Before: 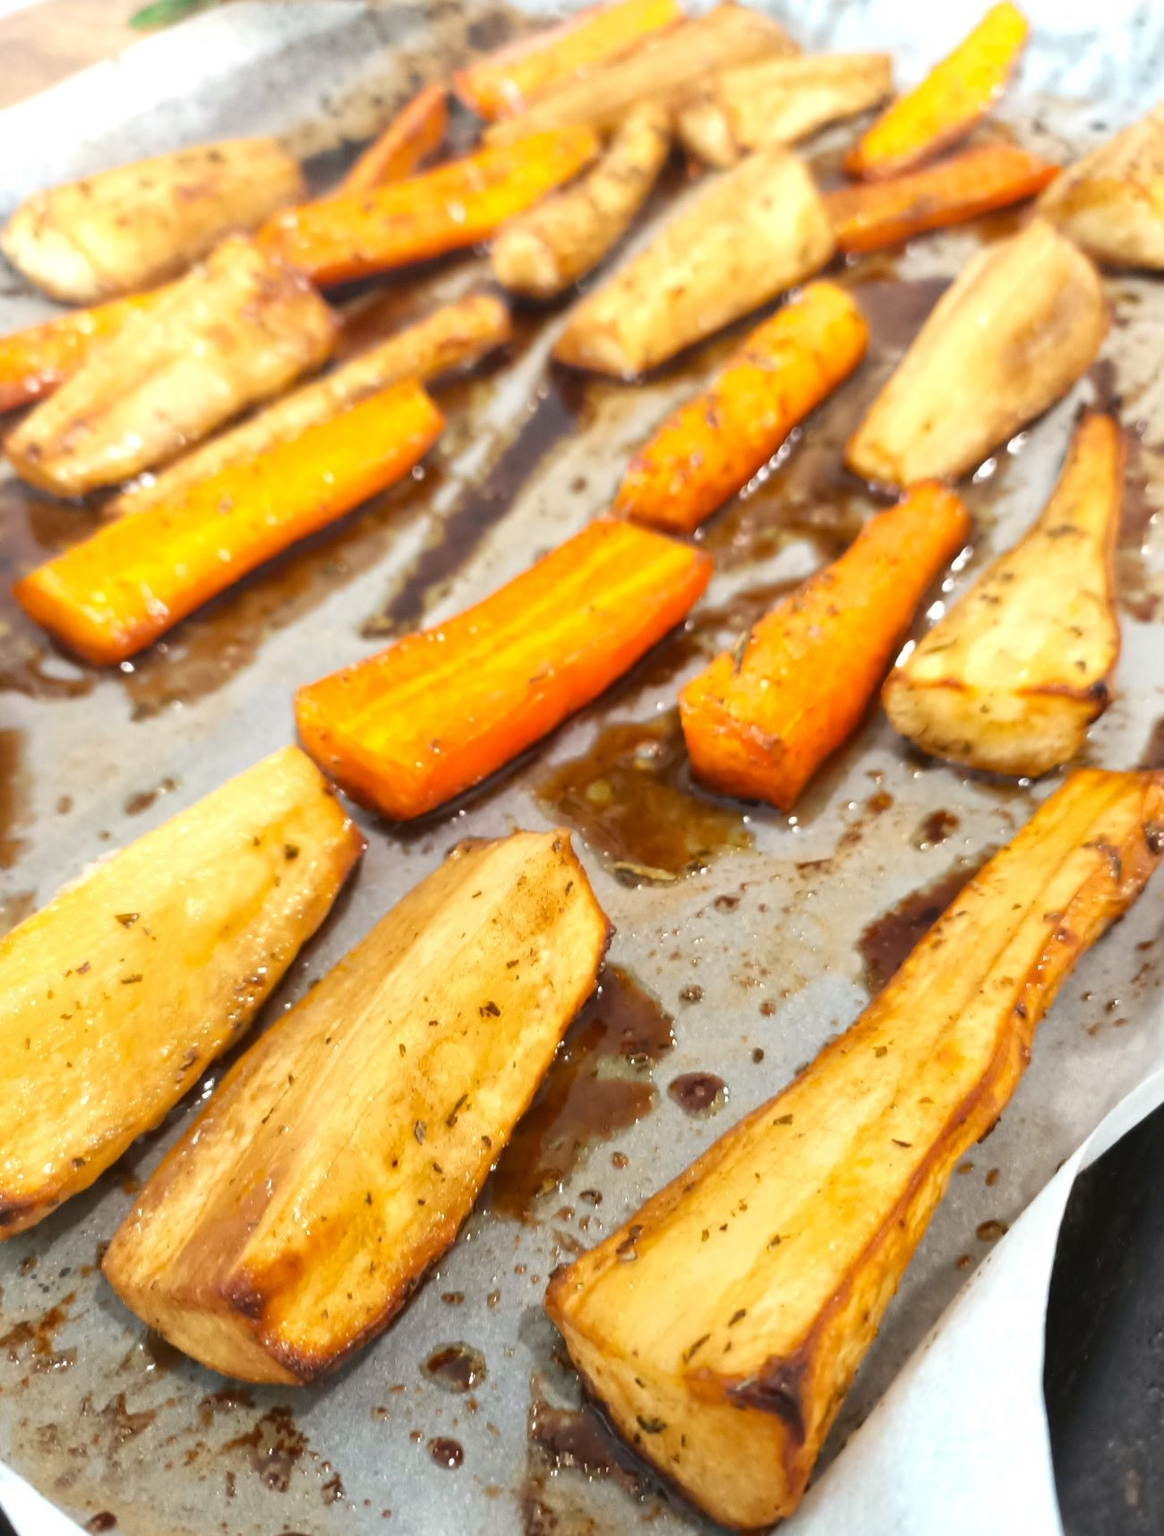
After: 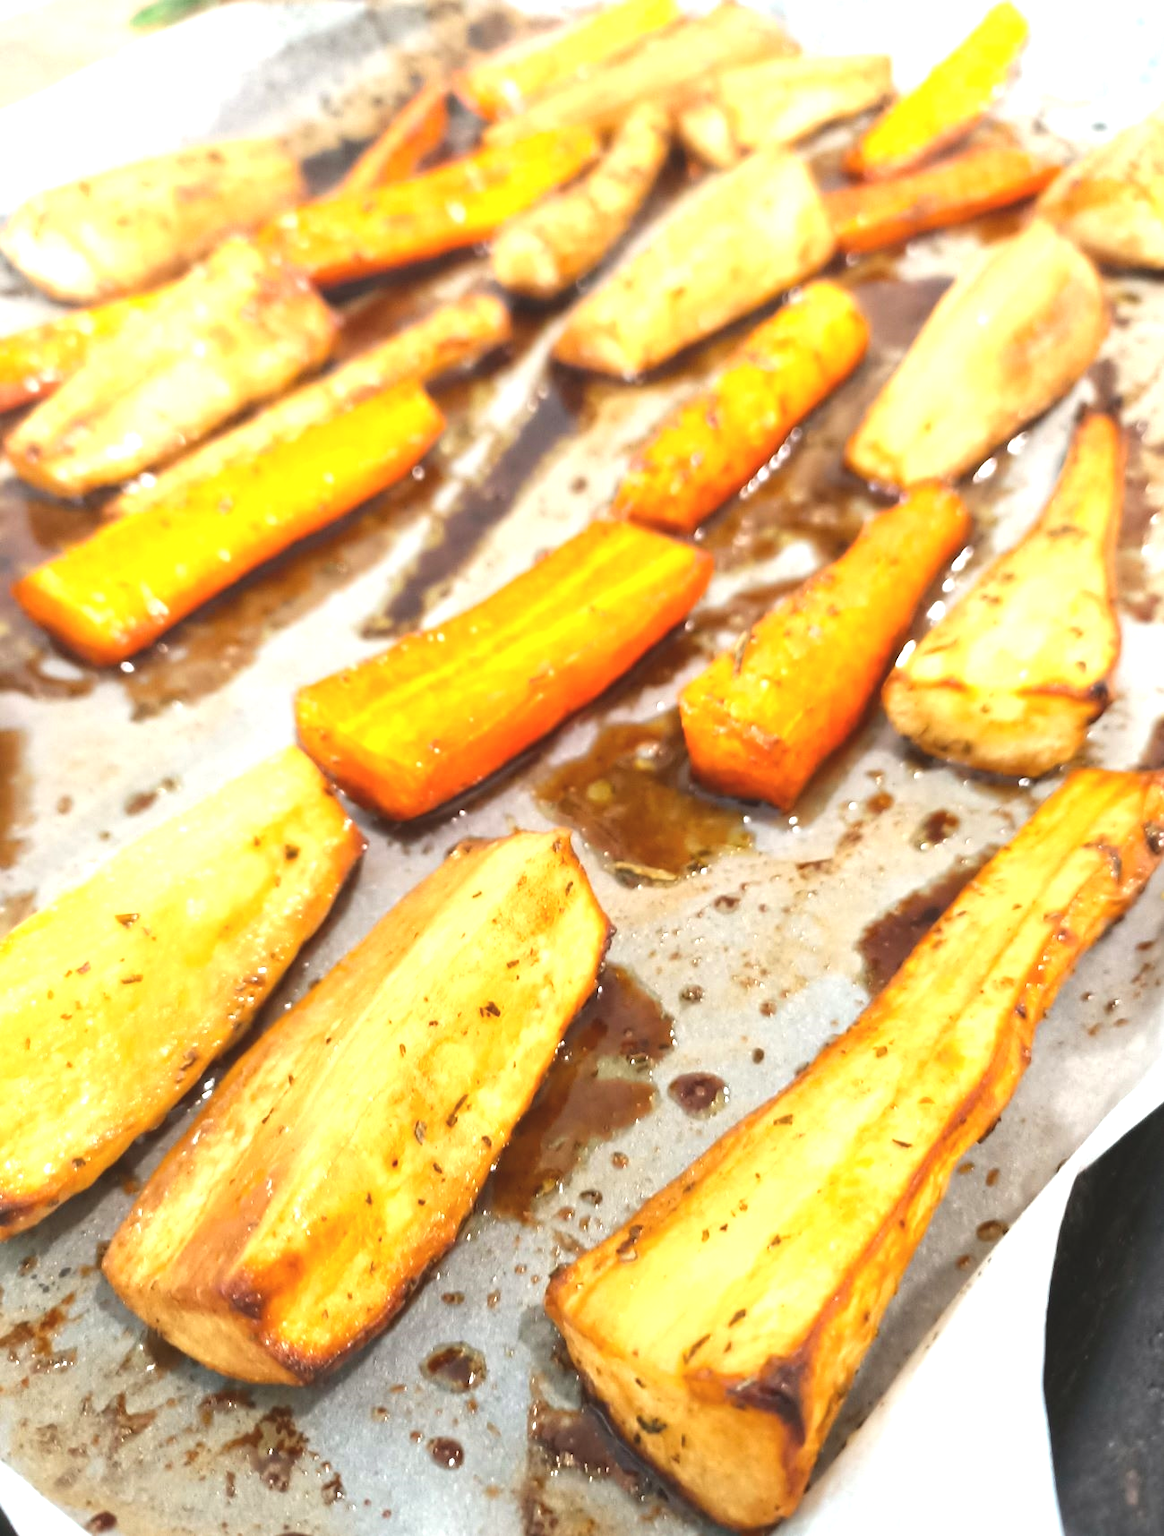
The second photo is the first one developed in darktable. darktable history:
exposure: black level correction -0.005, exposure 0.614 EV, compensate highlight preservation false
